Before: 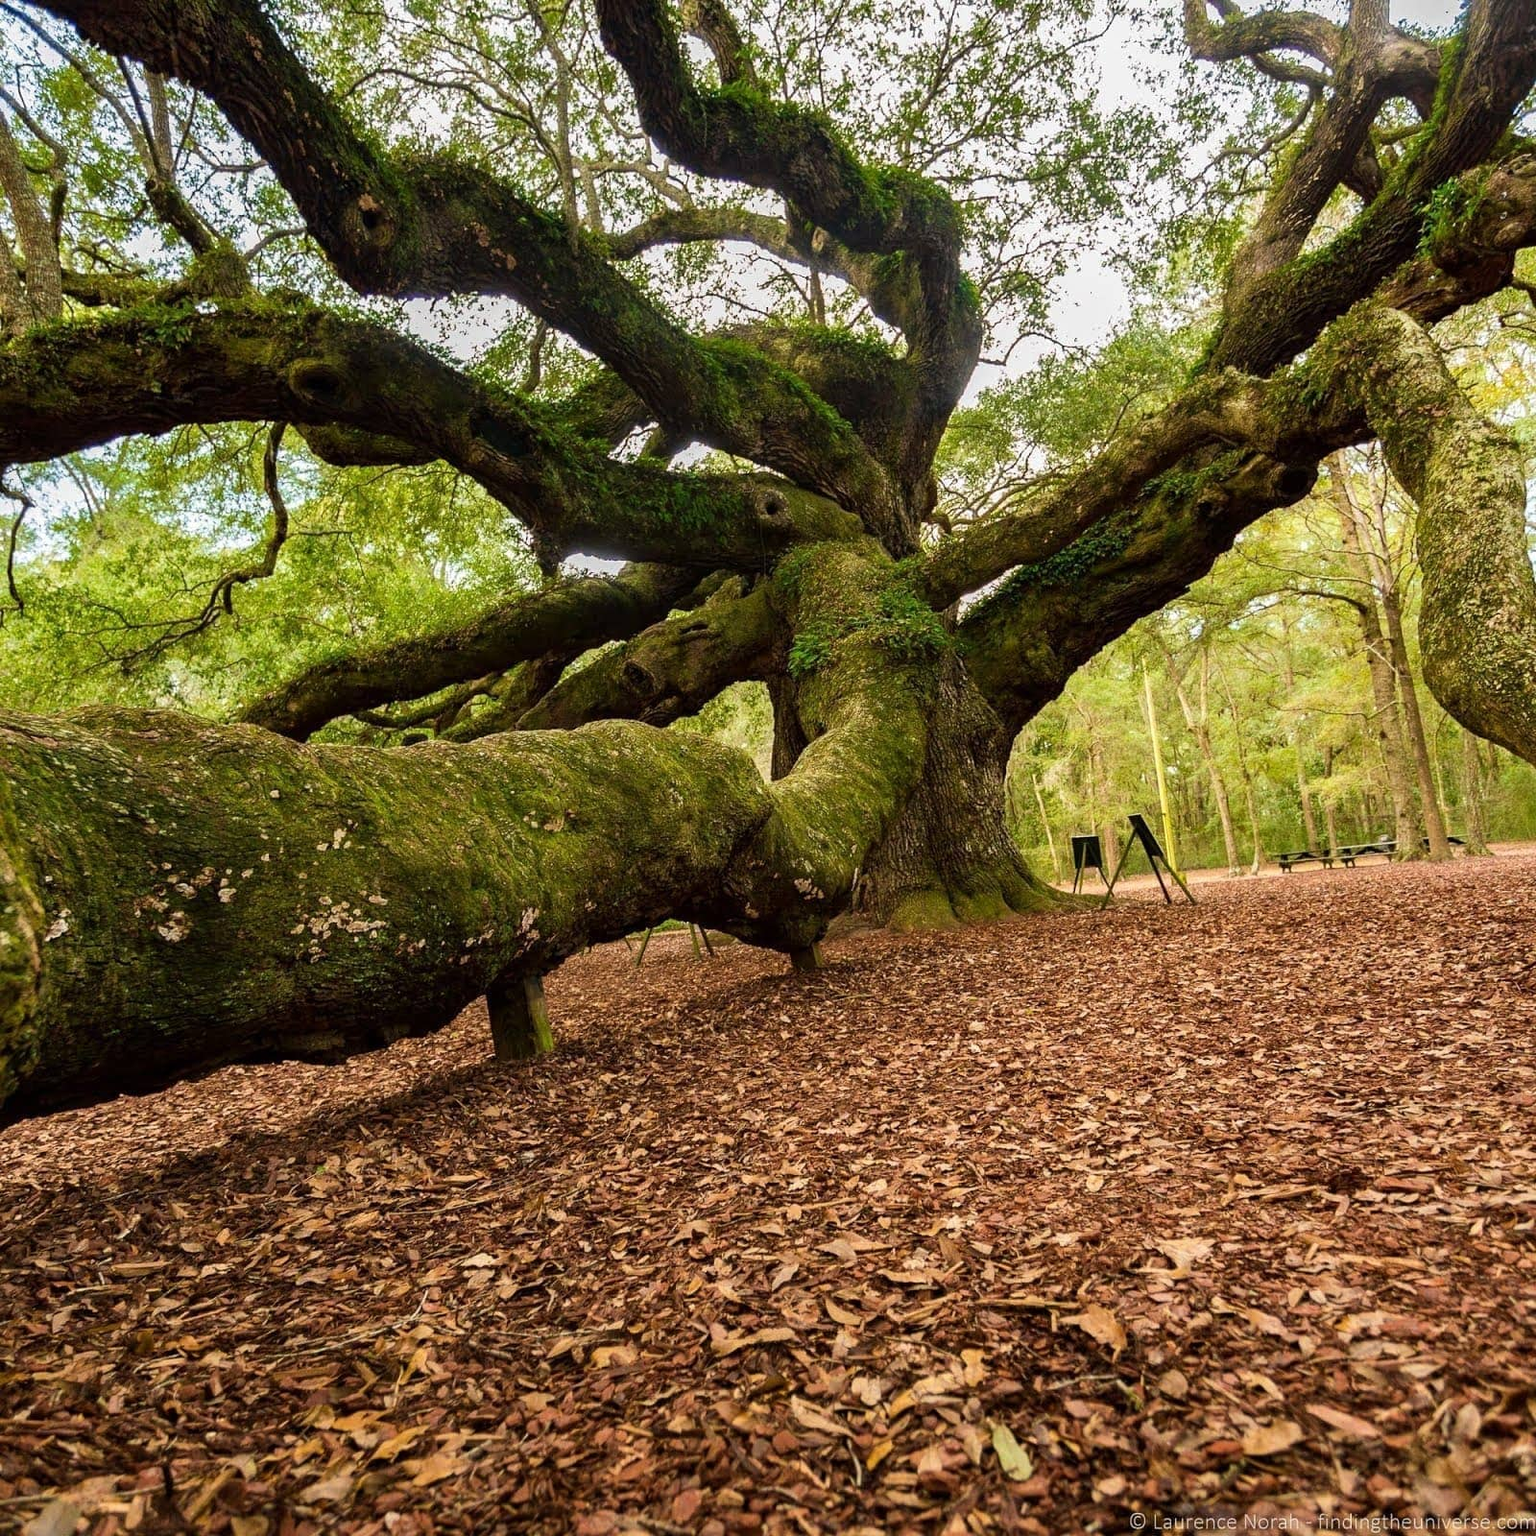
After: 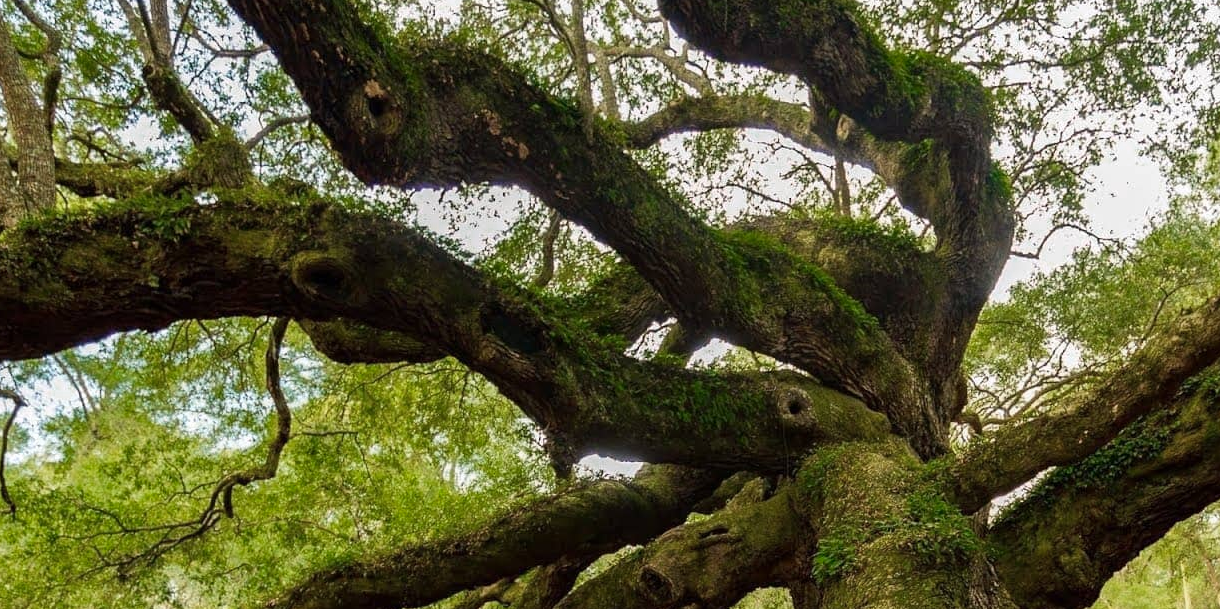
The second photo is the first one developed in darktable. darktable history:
color zones: curves: ch0 [(0, 0.558) (0.143, 0.548) (0.286, 0.447) (0.429, 0.259) (0.571, 0.5) (0.714, 0.5) (0.857, 0.593) (1, 0.558)]; ch1 [(0, 0.543) (0.01, 0.544) (0.12, 0.492) (0.248, 0.458) (0.5, 0.534) (0.748, 0.5) (0.99, 0.469) (1, 0.543)]; ch2 [(0, 0.507) (0.143, 0.522) (0.286, 0.505) (0.429, 0.5) (0.571, 0.5) (0.714, 0.5) (0.857, 0.5) (1, 0.507)]
crop: left 0.579%, top 7.627%, right 23.167%, bottom 54.275%
